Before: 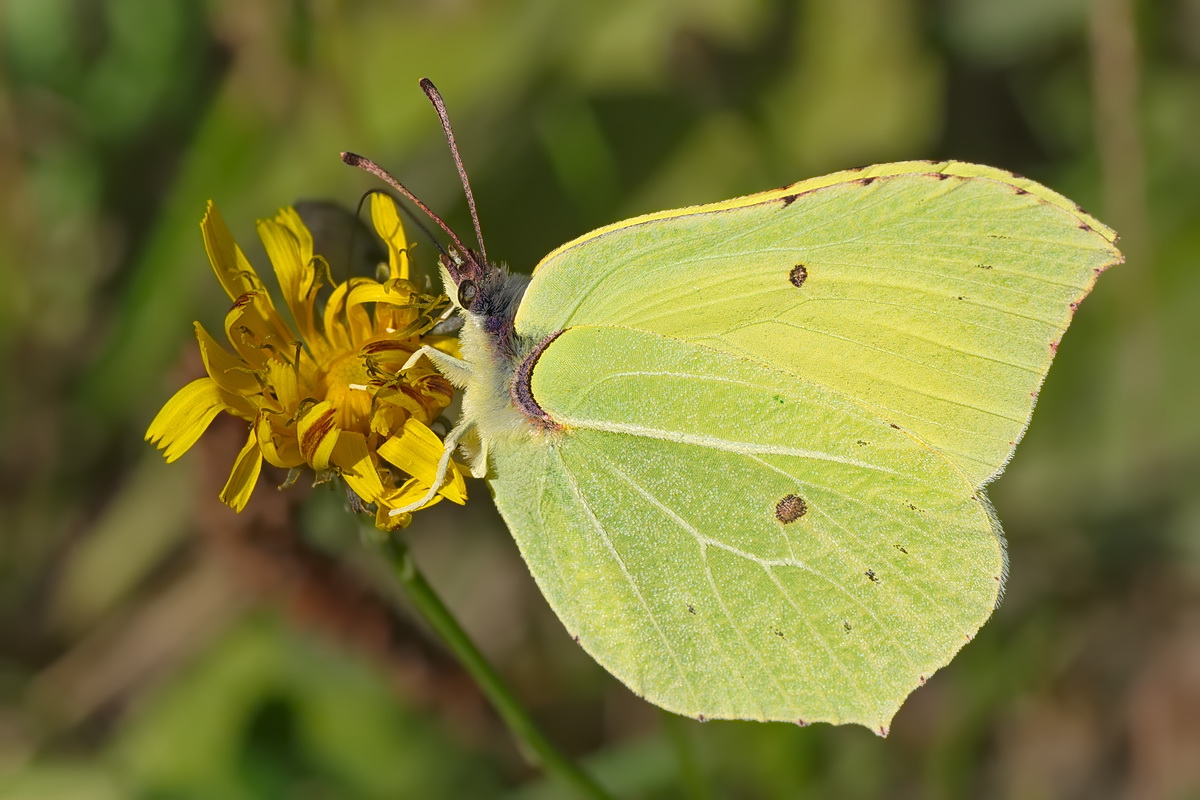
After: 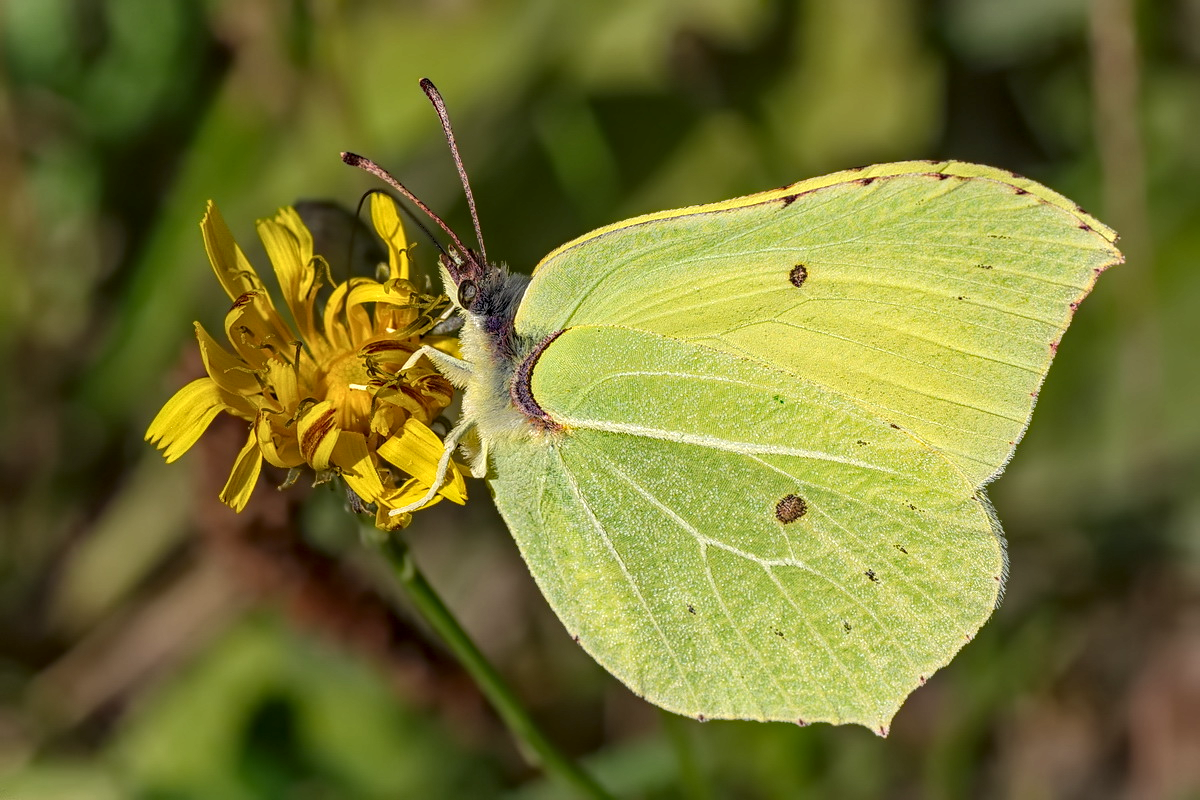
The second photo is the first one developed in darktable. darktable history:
haze removal: compatibility mode true, adaptive false
local contrast: highlights 20%, detail 150%
